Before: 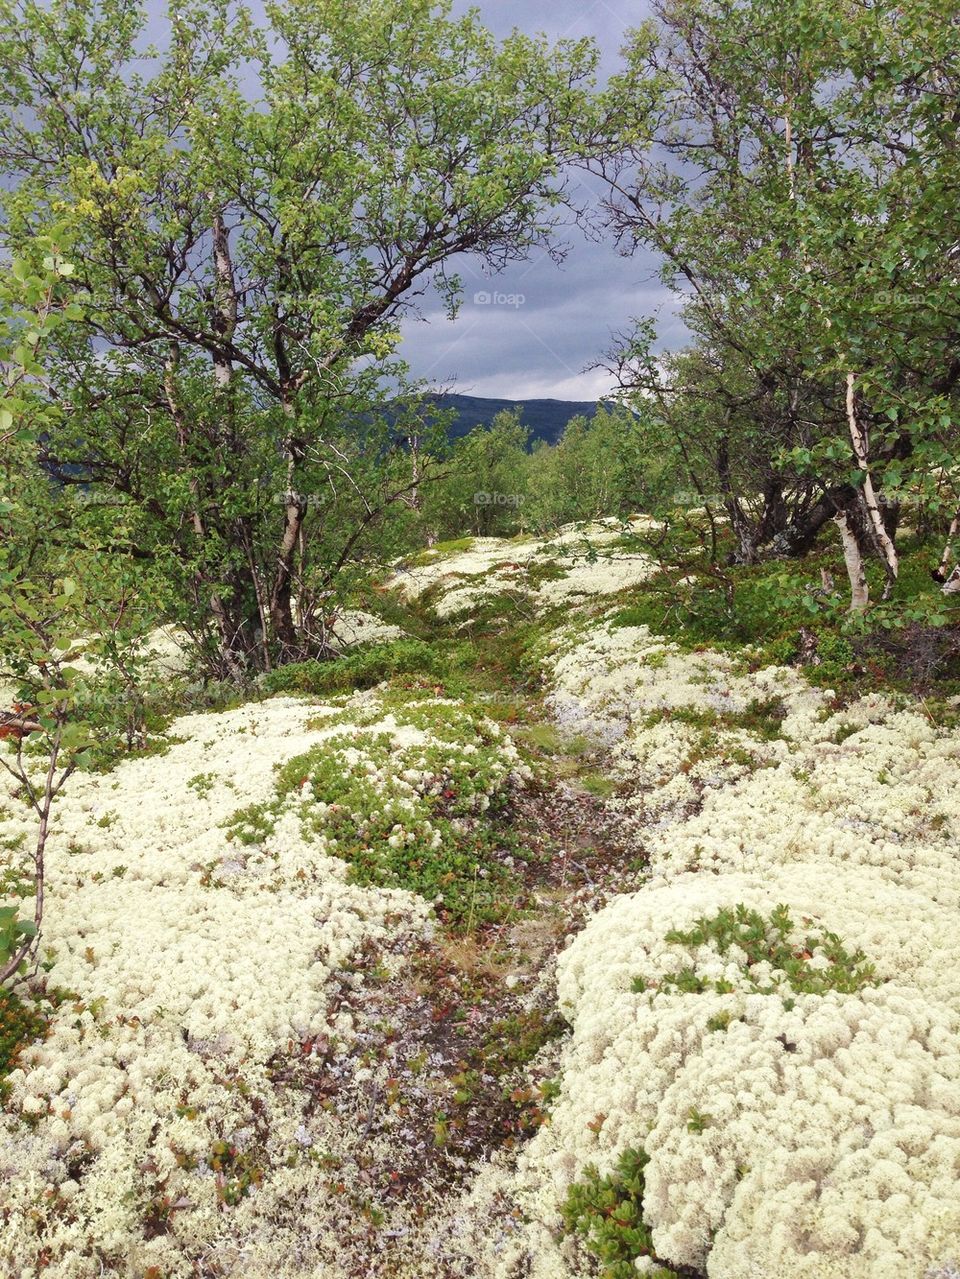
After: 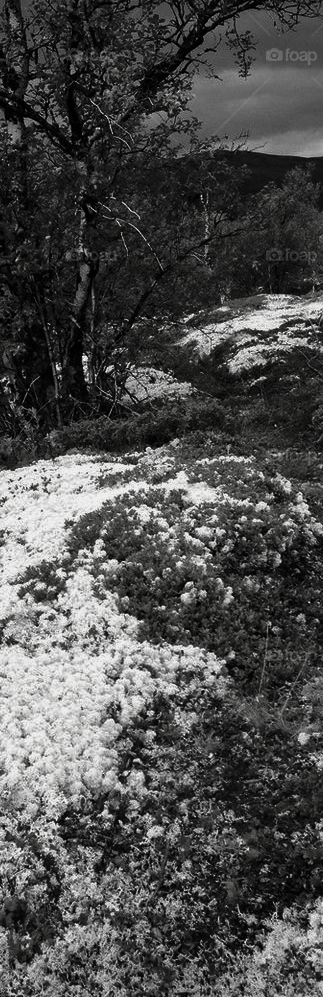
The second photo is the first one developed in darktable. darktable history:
crop and rotate: left 21.727%, top 19.021%, right 44.591%, bottom 2.989%
contrast brightness saturation: contrast -0.038, brightness -0.607, saturation -0.986
vignetting: on, module defaults
